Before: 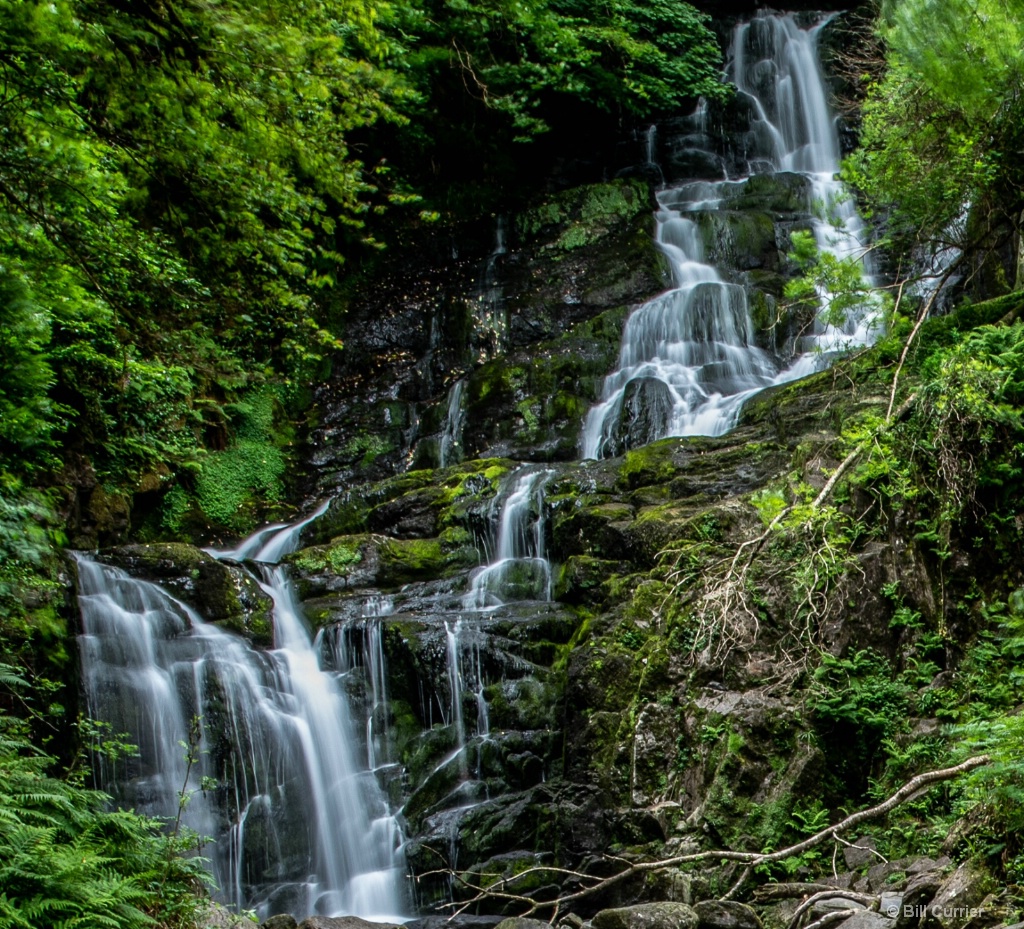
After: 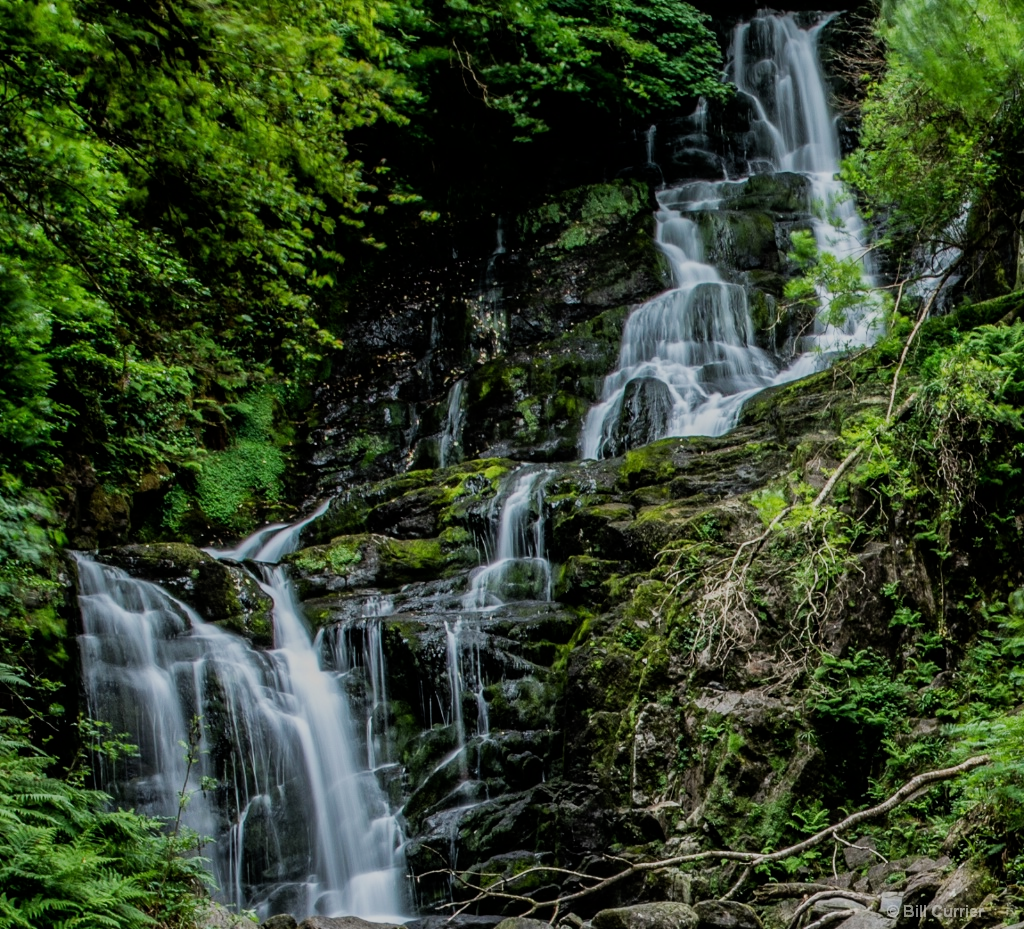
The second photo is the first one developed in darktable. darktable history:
filmic rgb: black relative exposure -16 EV, white relative exposure 6.9 EV, hardness 4.7
